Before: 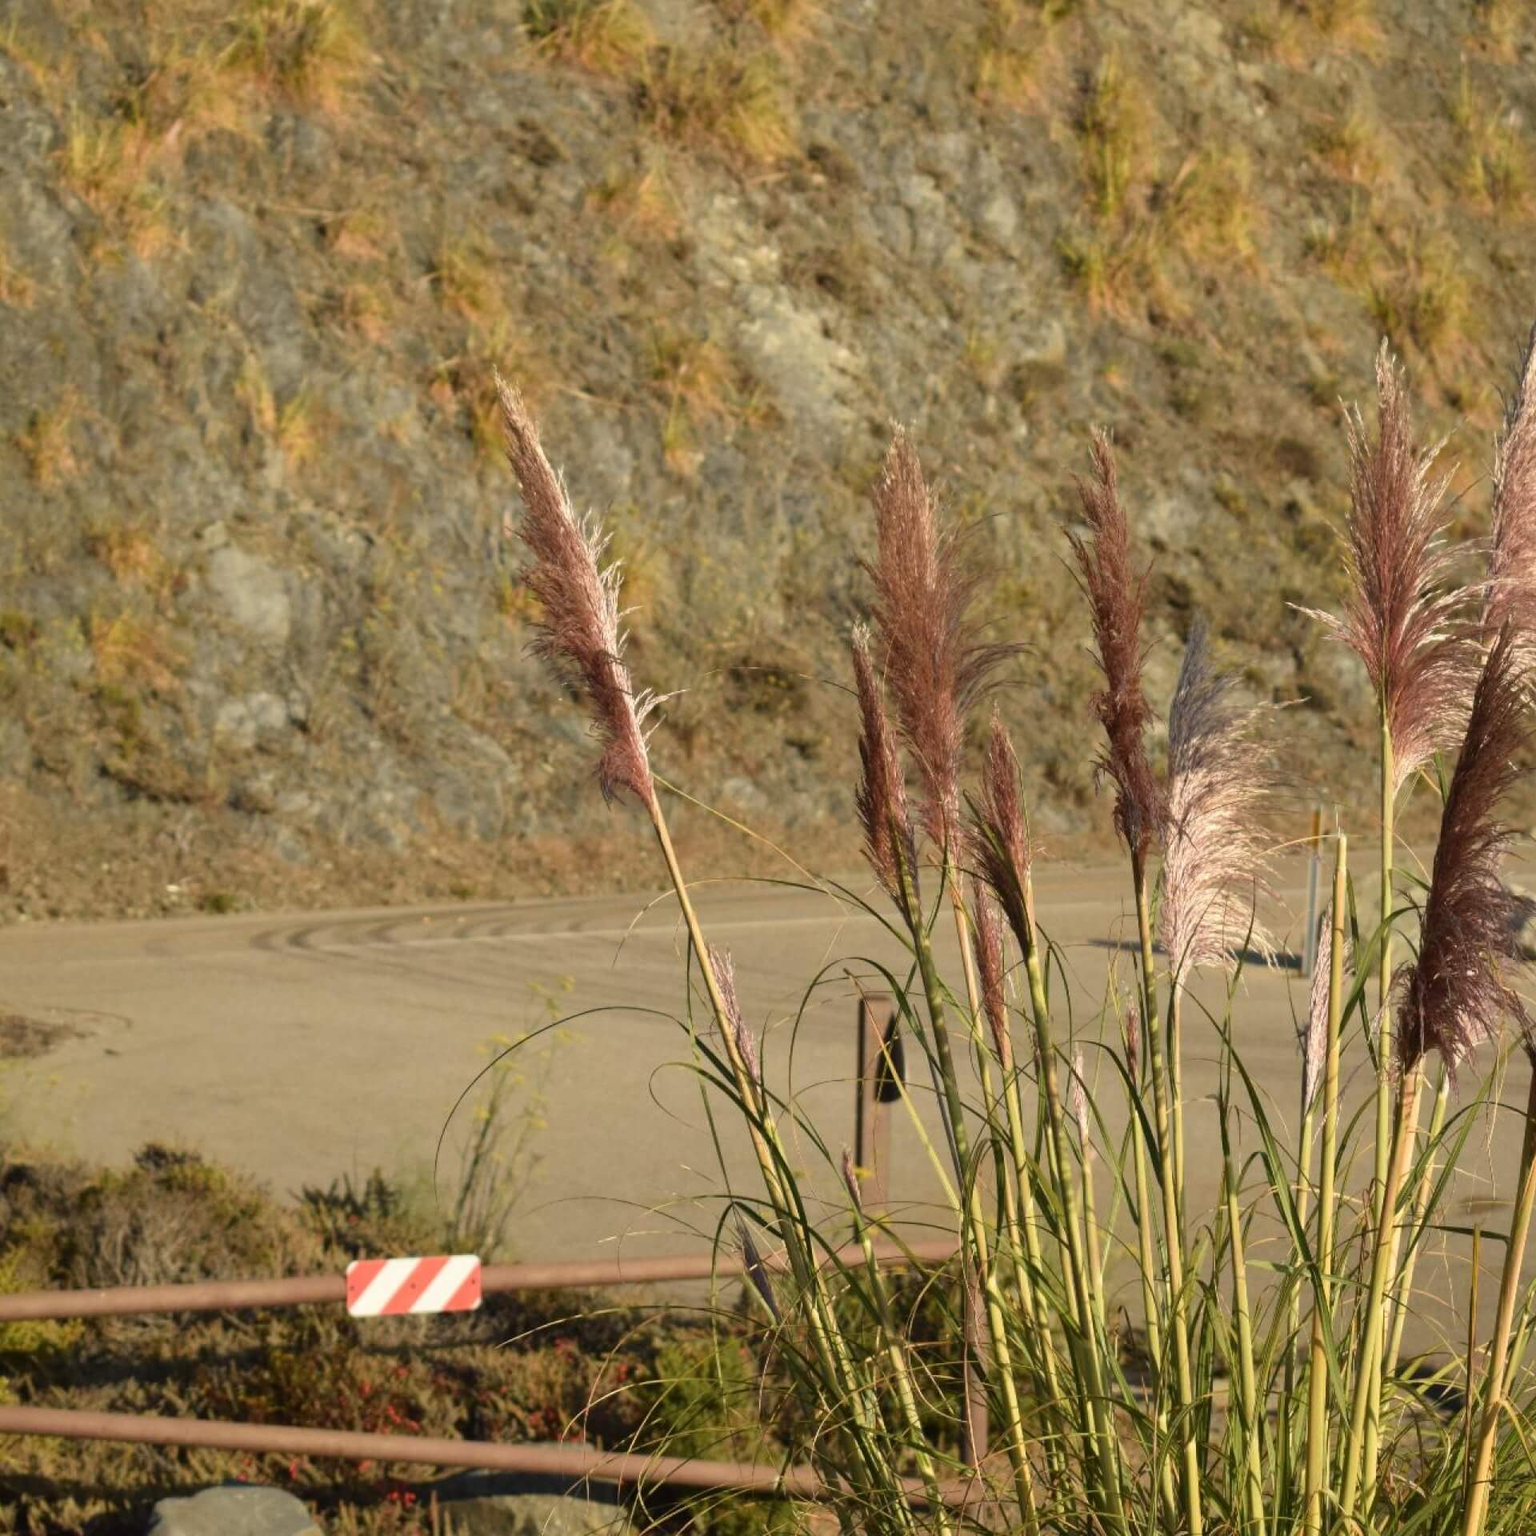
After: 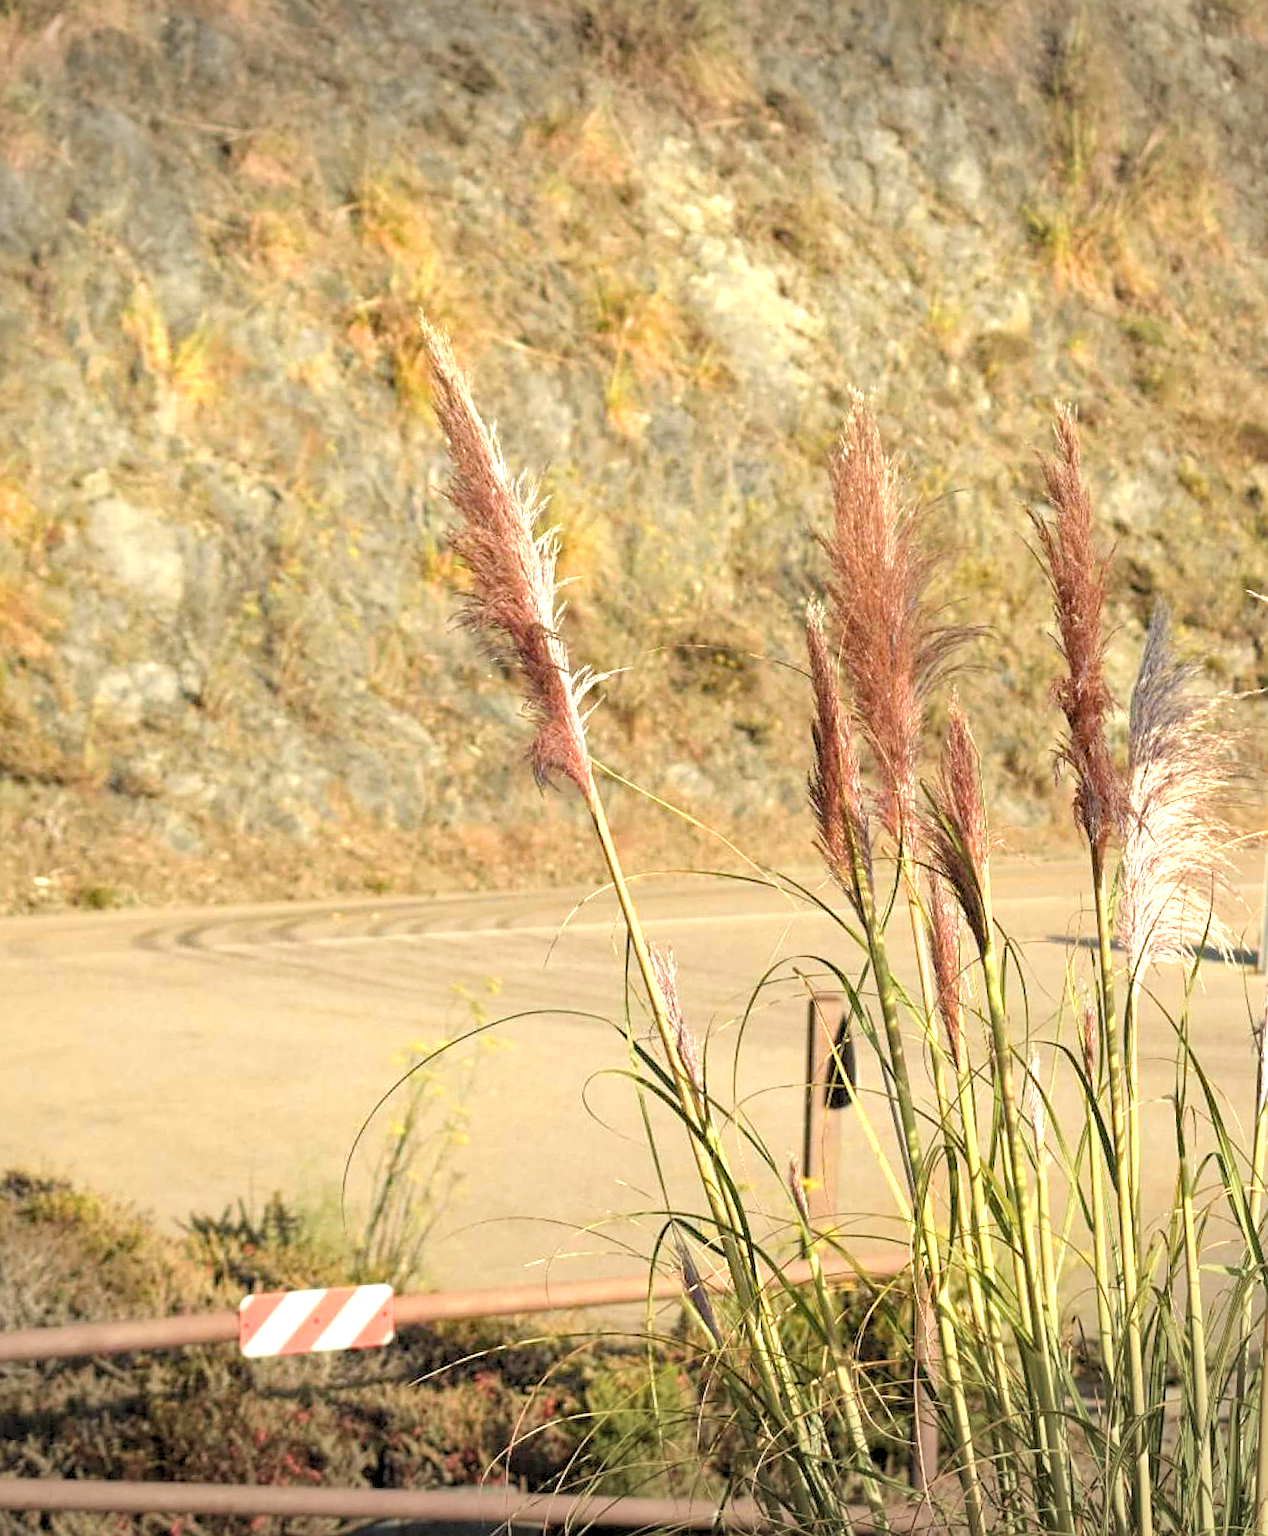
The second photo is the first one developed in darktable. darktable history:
vignetting: fall-off start 100%, brightness -0.406, saturation -0.3, width/height ratio 1.324, dithering 8-bit output, unbound false
exposure: exposure 1.25 EV, compensate exposure bias true, compensate highlight preservation false
sharpen: on, module defaults
rgb levels: preserve colors sum RGB, levels [[0.038, 0.433, 0.934], [0, 0.5, 1], [0, 0.5, 1]]
local contrast: highlights 100%, shadows 100%, detail 120%, midtone range 0.2
rotate and perspective: rotation 0.679°, lens shift (horizontal) 0.136, crop left 0.009, crop right 0.991, crop top 0.078, crop bottom 0.95
crop: left 9.88%, right 12.664%
